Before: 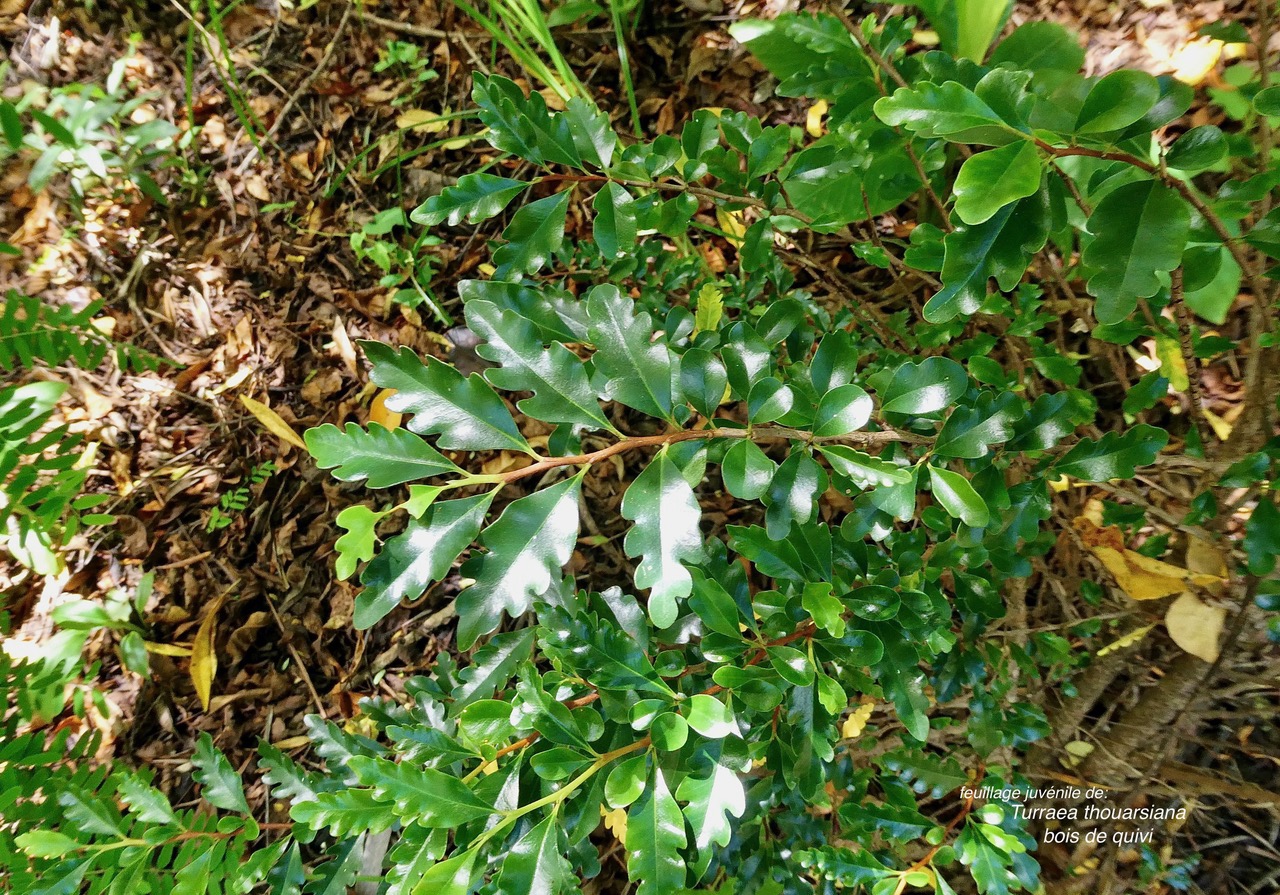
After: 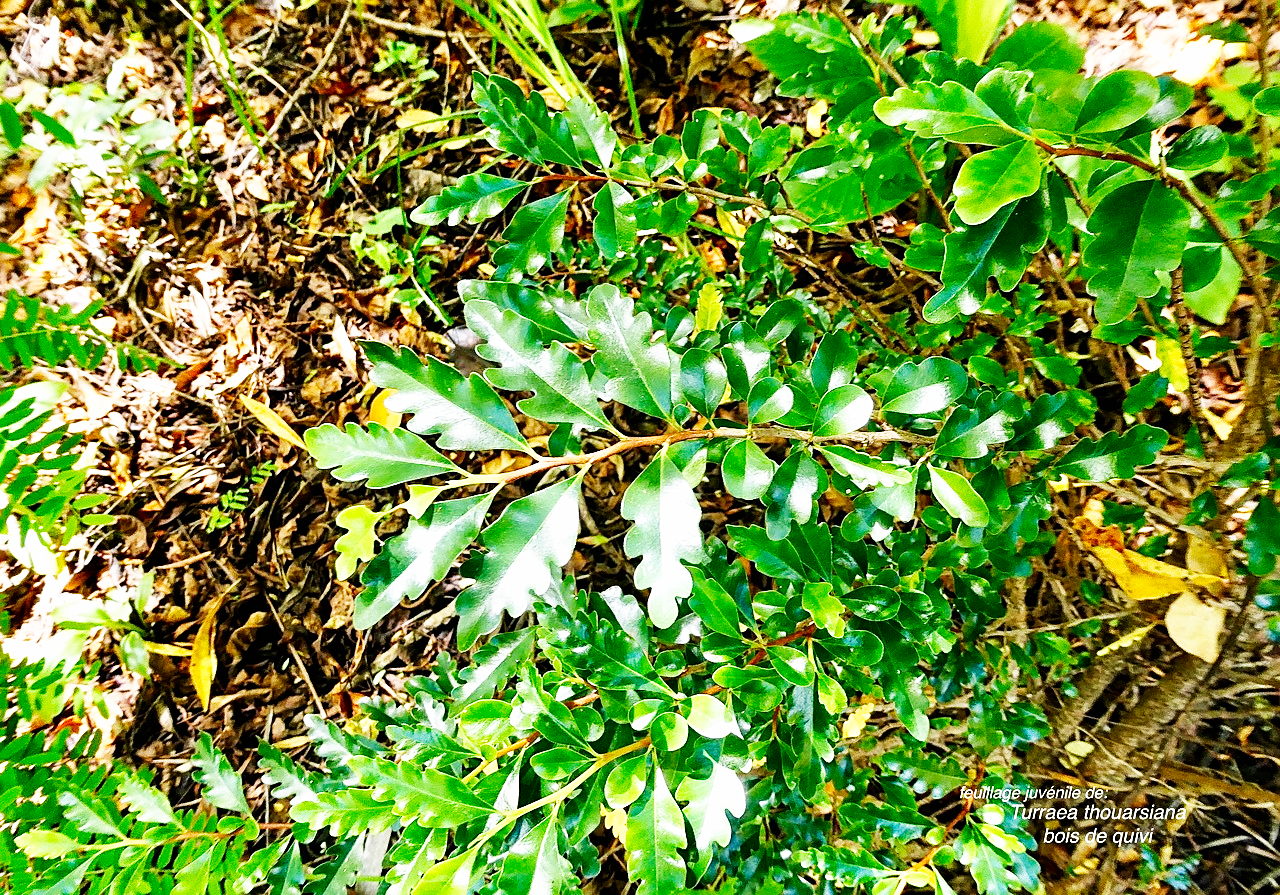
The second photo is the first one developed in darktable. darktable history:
base curve: curves: ch0 [(0, 0) (0.007, 0.004) (0.027, 0.03) (0.046, 0.07) (0.207, 0.54) (0.442, 0.872) (0.673, 0.972) (1, 1)], exposure shift 0.585, preserve colors none
sharpen: on, module defaults
